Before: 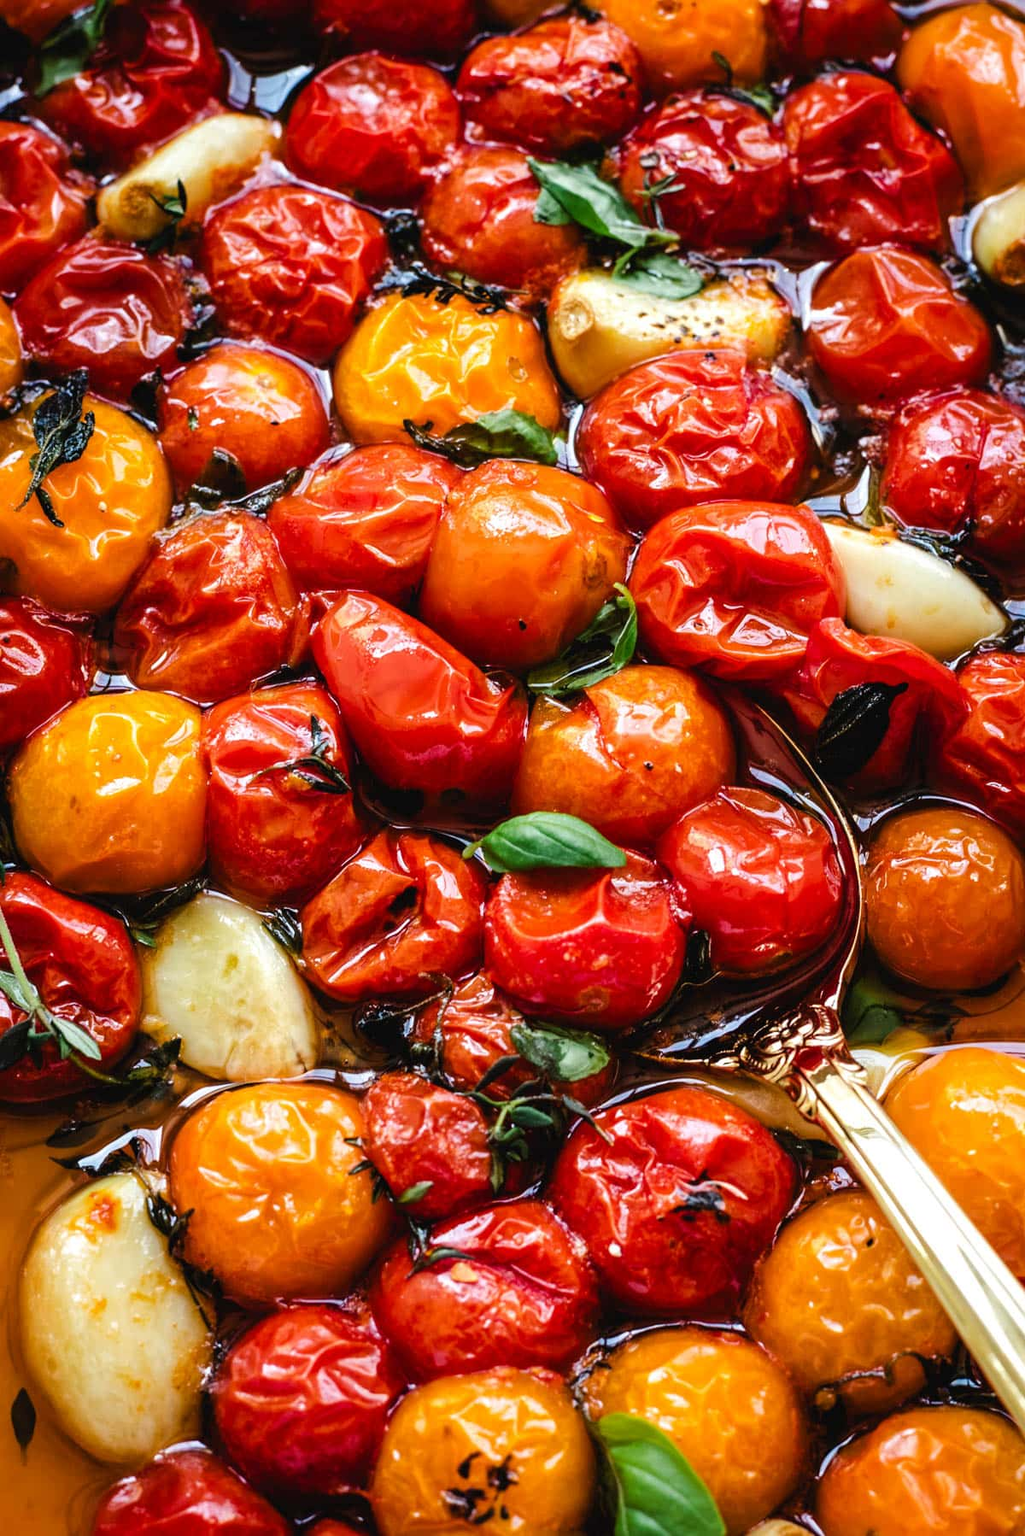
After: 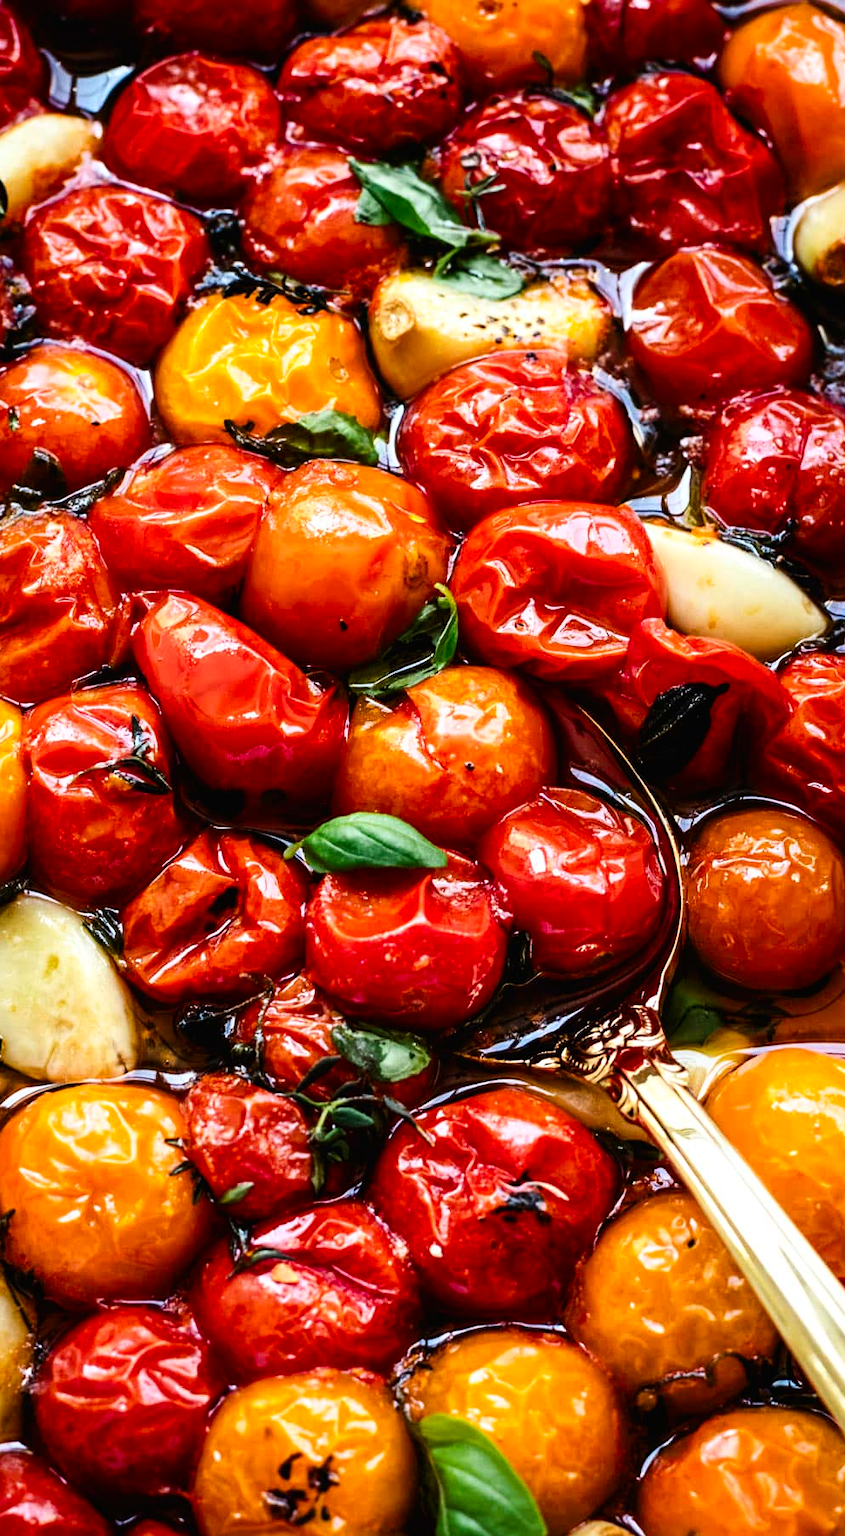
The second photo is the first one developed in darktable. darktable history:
crop: left 17.582%, bottom 0.031%
rgb curve: curves: ch0 [(0, 0) (0.078, 0.051) (0.929, 0.956) (1, 1)], compensate middle gray true
contrast brightness saturation: contrast 0.15, brightness -0.01, saturation 0.1
